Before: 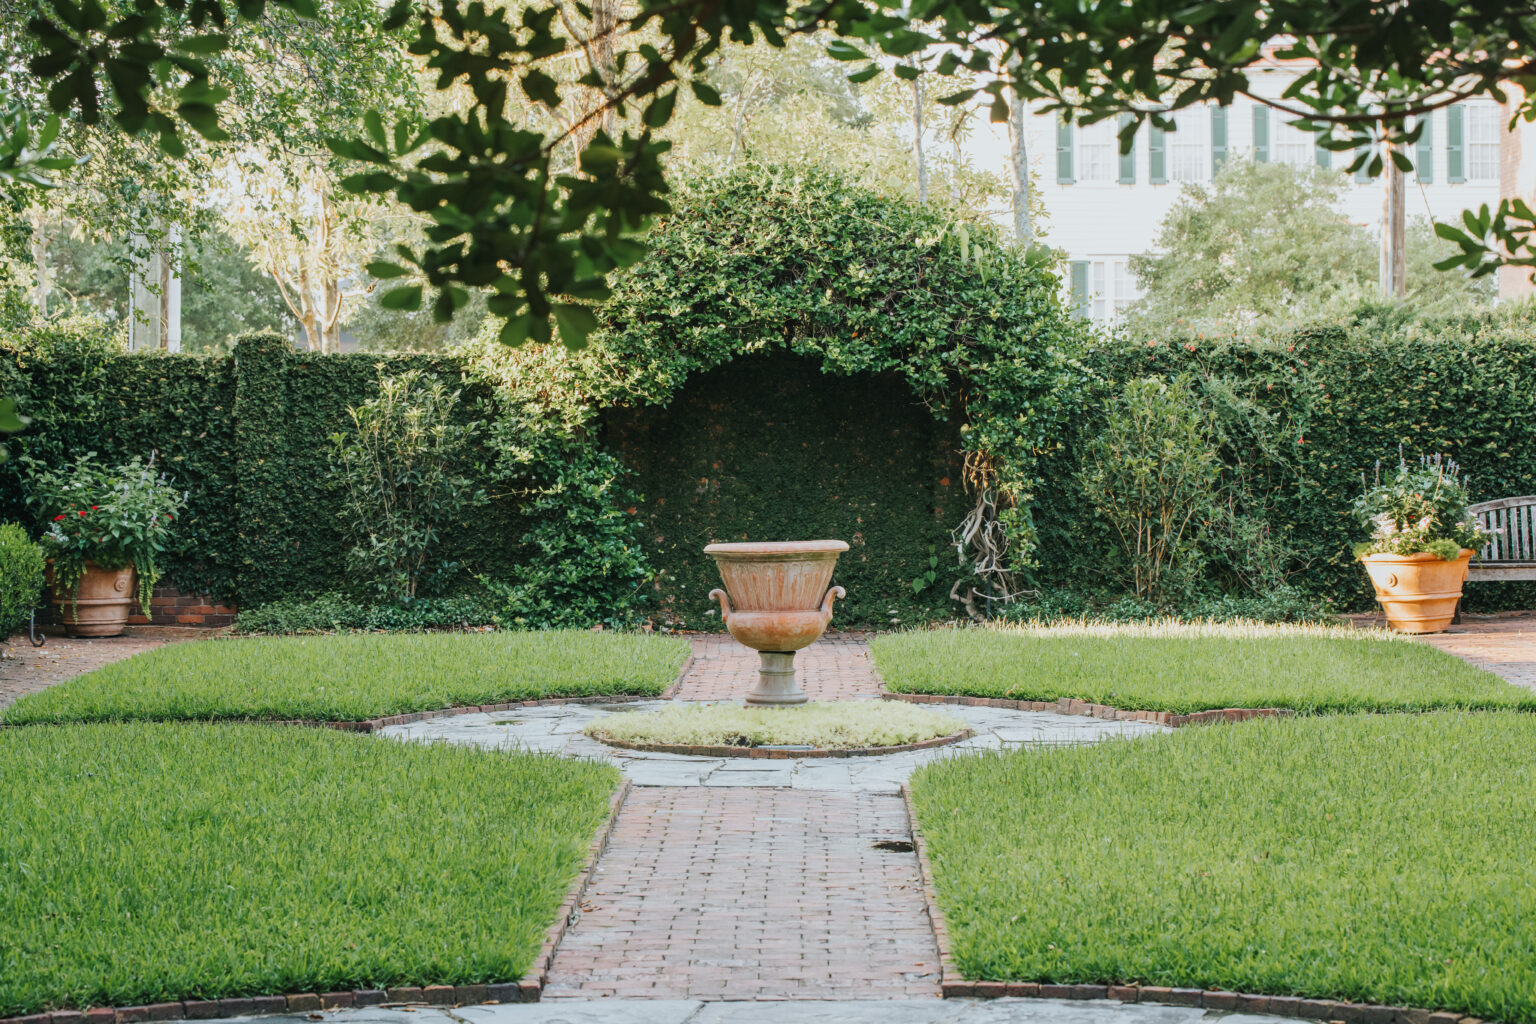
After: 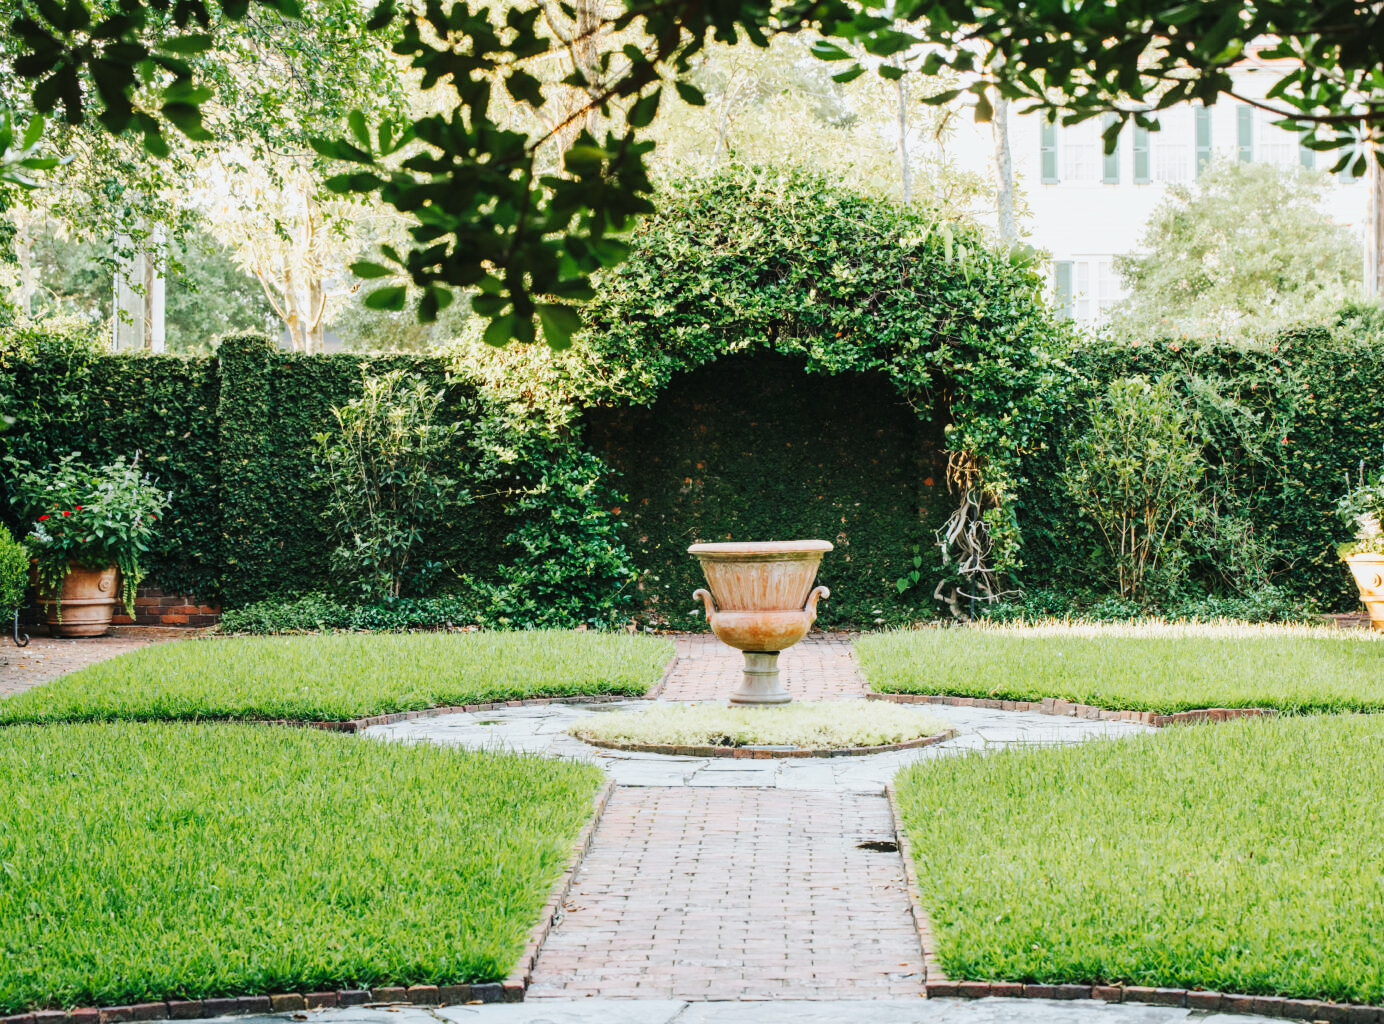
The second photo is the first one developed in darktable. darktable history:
crop and rotate: left 1.088%, right 8.807%
base curve: curves: ch0 [(0, 0) (0.032, 0.025) (0.121, 0.166) (0.206, 0.329) (0.605, 0.79) (1, 1)], preserve colors none
